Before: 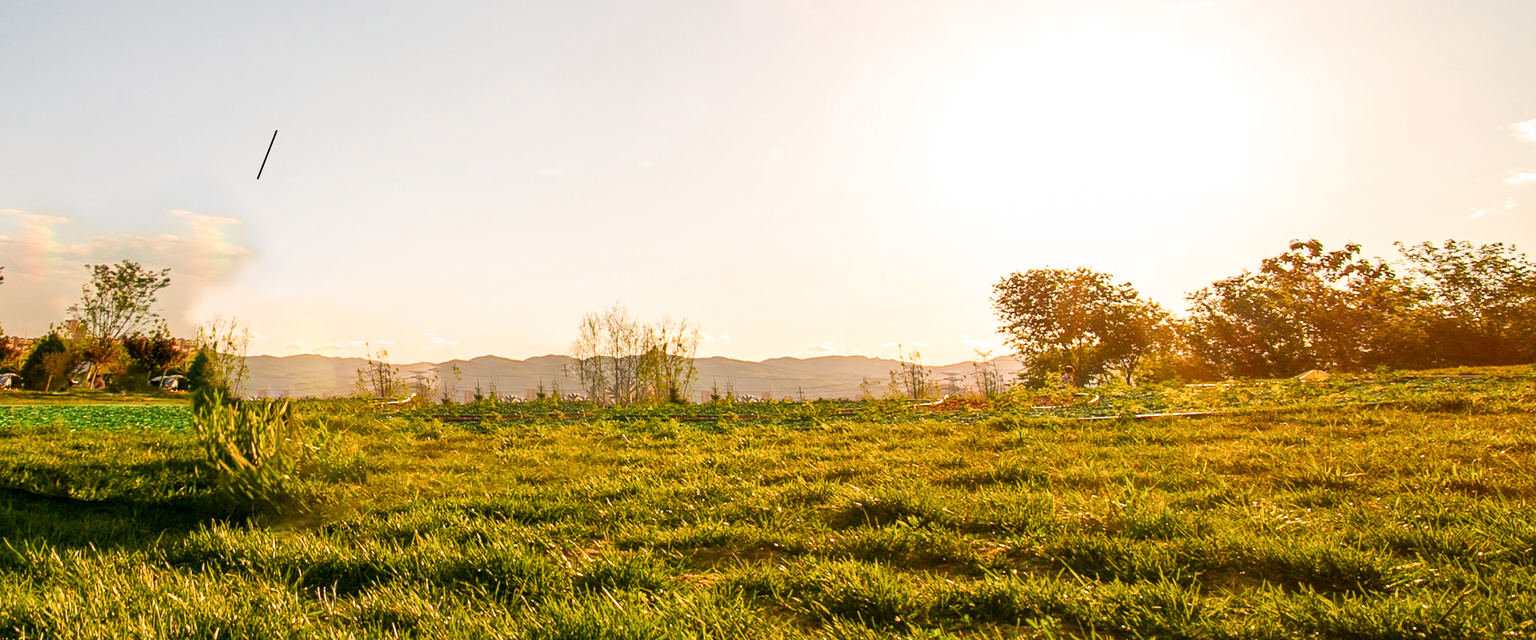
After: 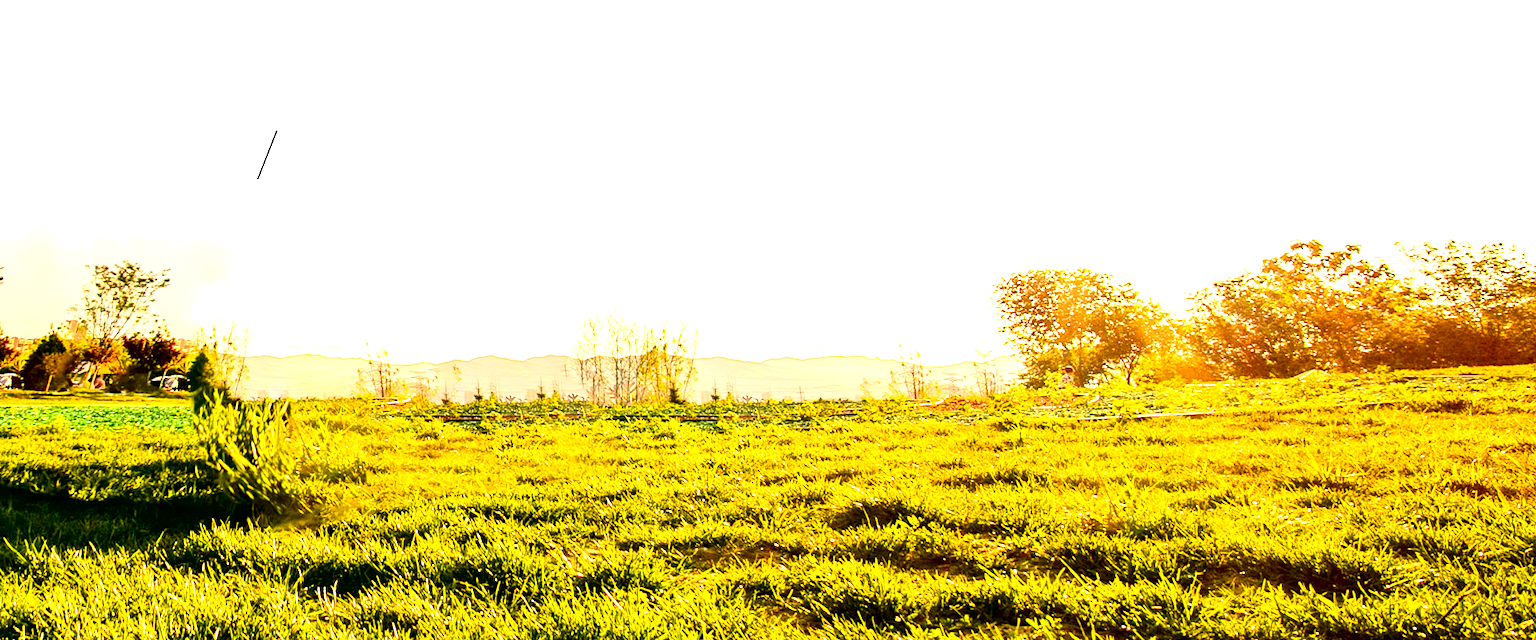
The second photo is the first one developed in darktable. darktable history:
exposure: black level correction 0.009, exposure 1.423 EV, compensate highlight preservation false
contrast brightness saturation: contrast 0.283
